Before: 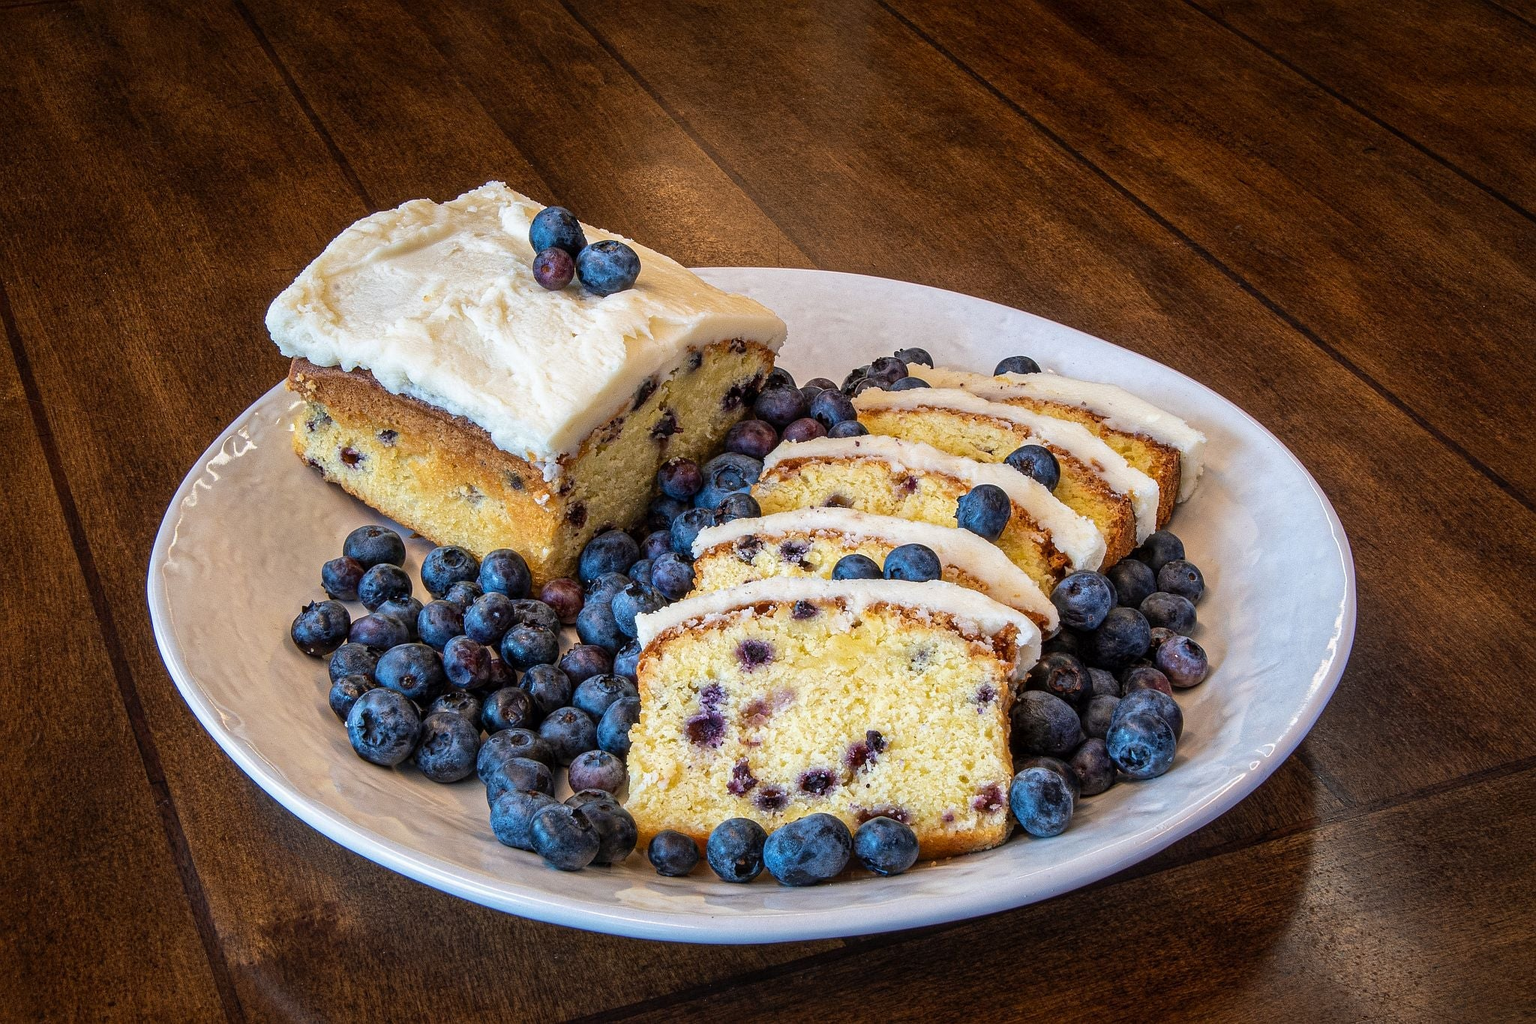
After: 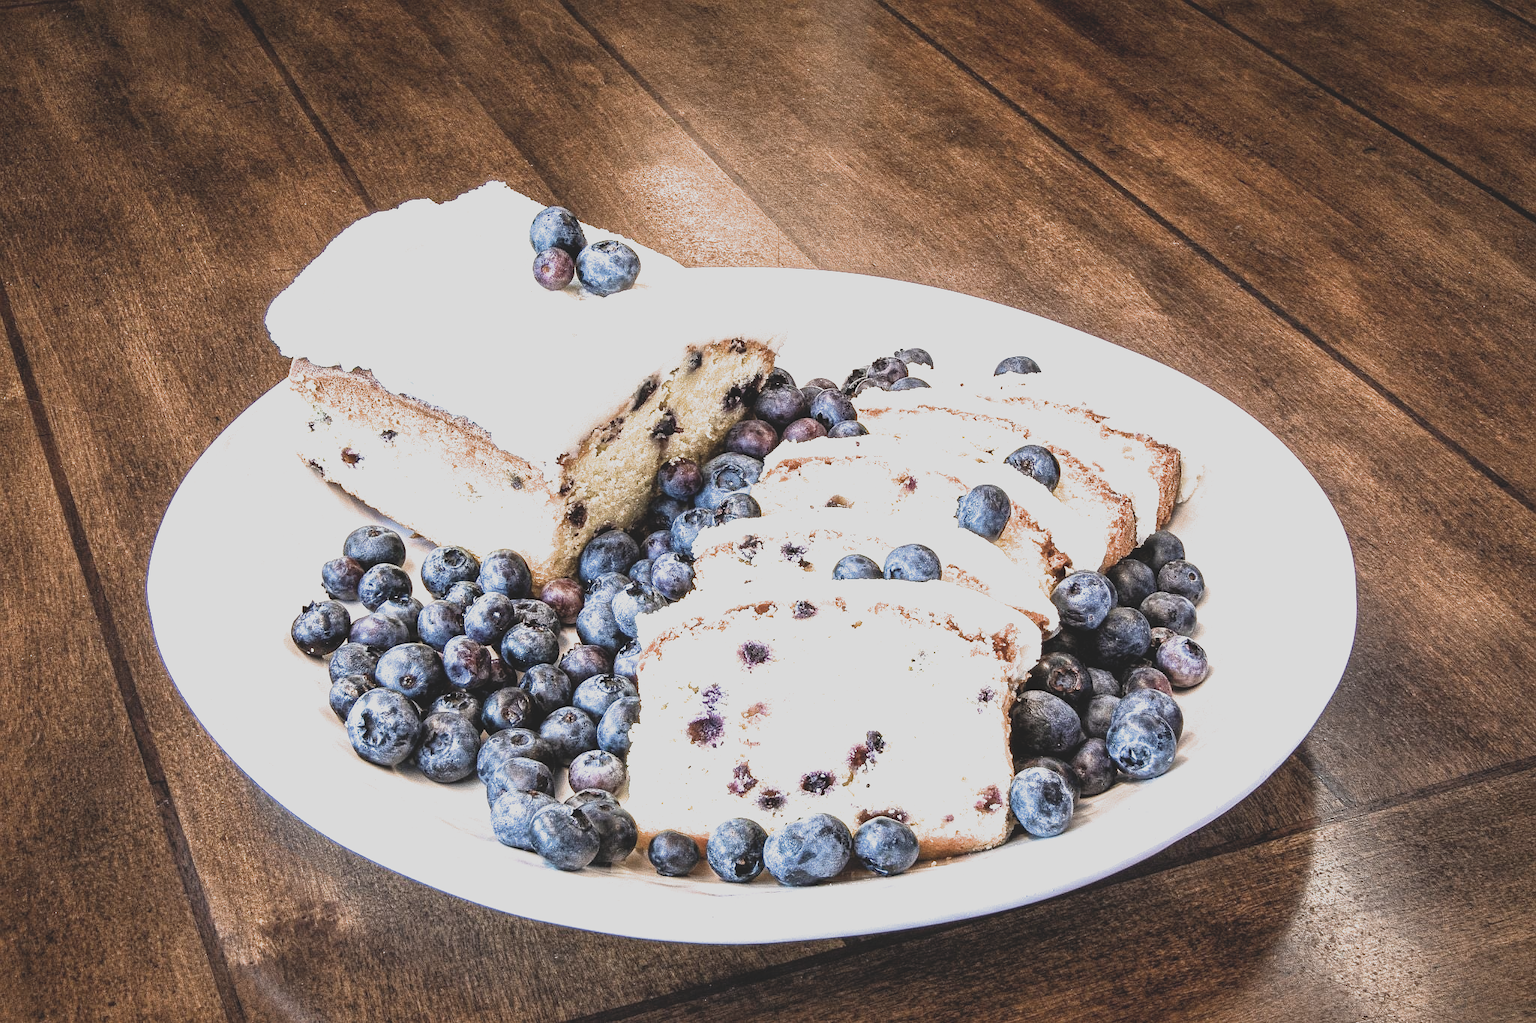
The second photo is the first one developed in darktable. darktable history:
contrast brightness saturation: contrast -0.26, saturation -0.43
exposure: black level correction 0, exposure 1.741 EV, compensate exposure bias true, compensate highlight preservation false
filmic rgb: white relative exposure 2.2 EV, hardness 6.97
